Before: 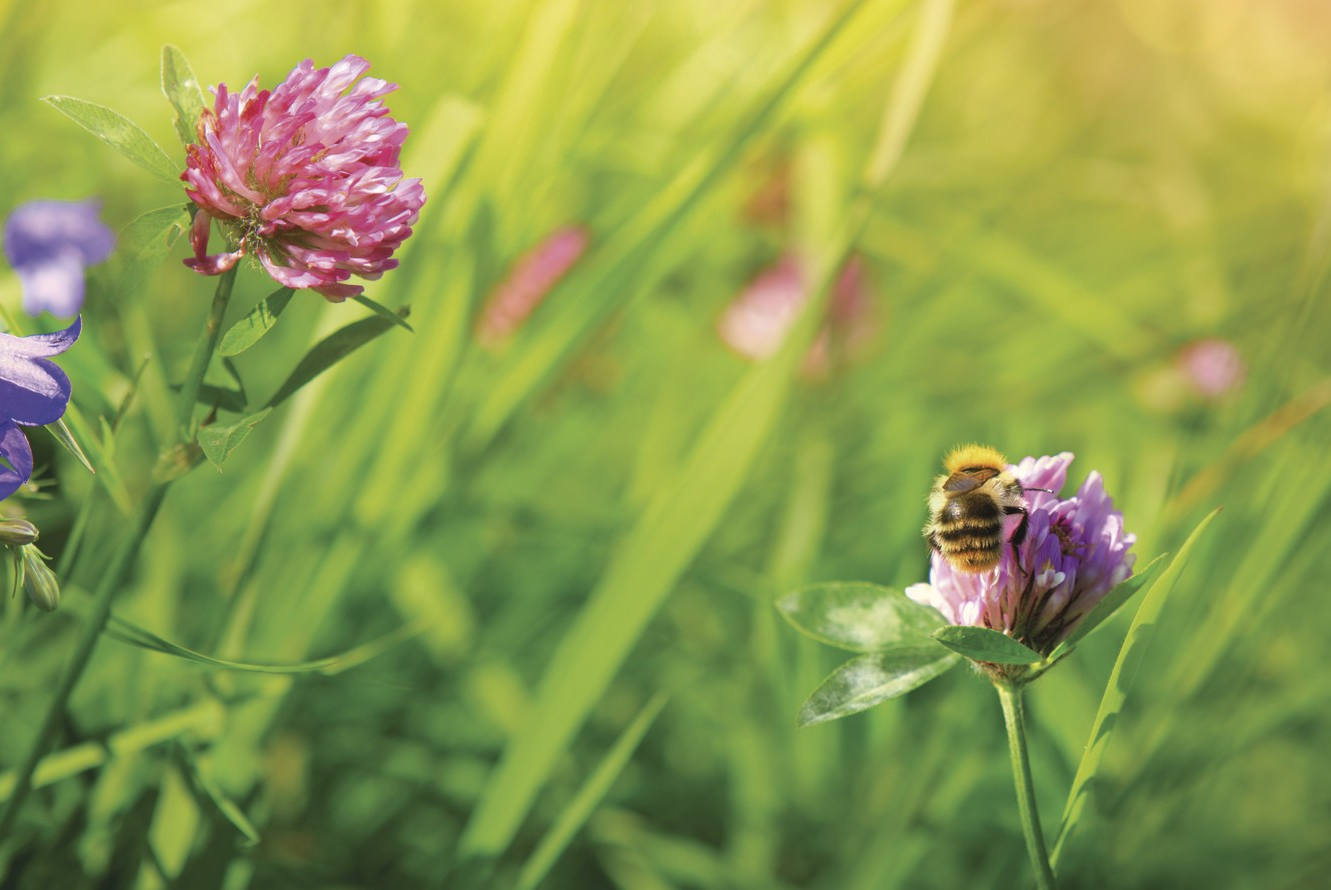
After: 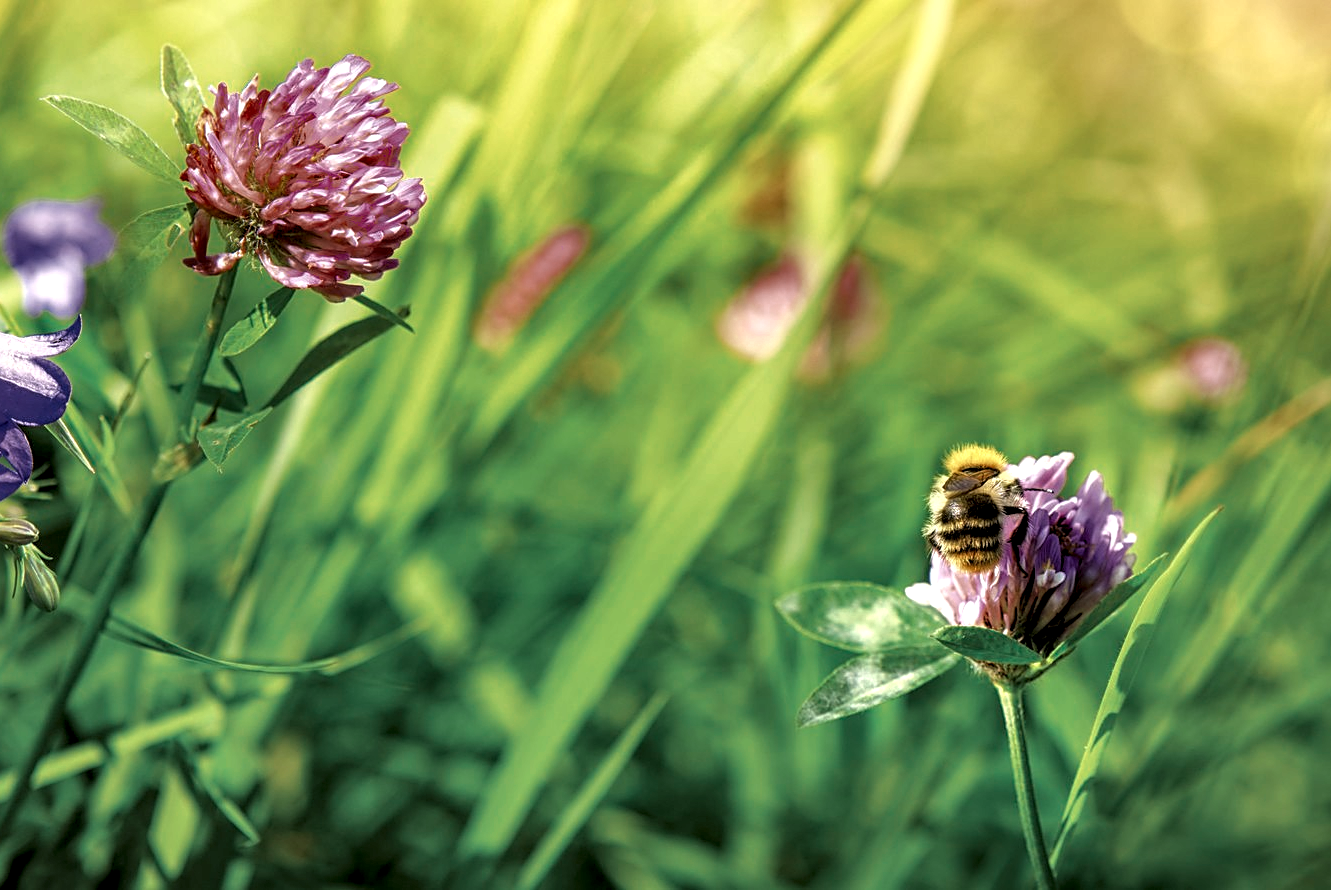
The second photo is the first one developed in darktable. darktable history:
local contrast: highlights 64%, shadows 54%, detail 169%, midtone range 0.512
base curve: curves: ch0 [(0.017, 0) (0.425, 0.441) (0.844, 0.933) (1, 1)]
color zones: curves: ch0 [(0, 0.5) (0.125, 0.4) (0.25, 0.5) (0.375, 0.4) (0.5, 0.4) (0.625, 0.35) (0.75, 0.35) (0.875, 0.5)]; ch1 [(0, 0.35) (0.125, 0.45) (0.25, 0.35) (0.375, 0.35) (0.5, 0.35) (0.625, 0.35) (0.75, 0.45) (0.875, 0.35)]; ch2 [(0, 0.6) (0.125, 0.5) (0.25, 0.5) (0.375, 0.6) (0.5, 0.6) (0.625, 0.5) (0.75, 0.5) (0.875, 0.5)]
color balance rgb: perceptual saturation grading › global saturation 19.504%, global vibrance 20%
sharpen: on, module defaults
